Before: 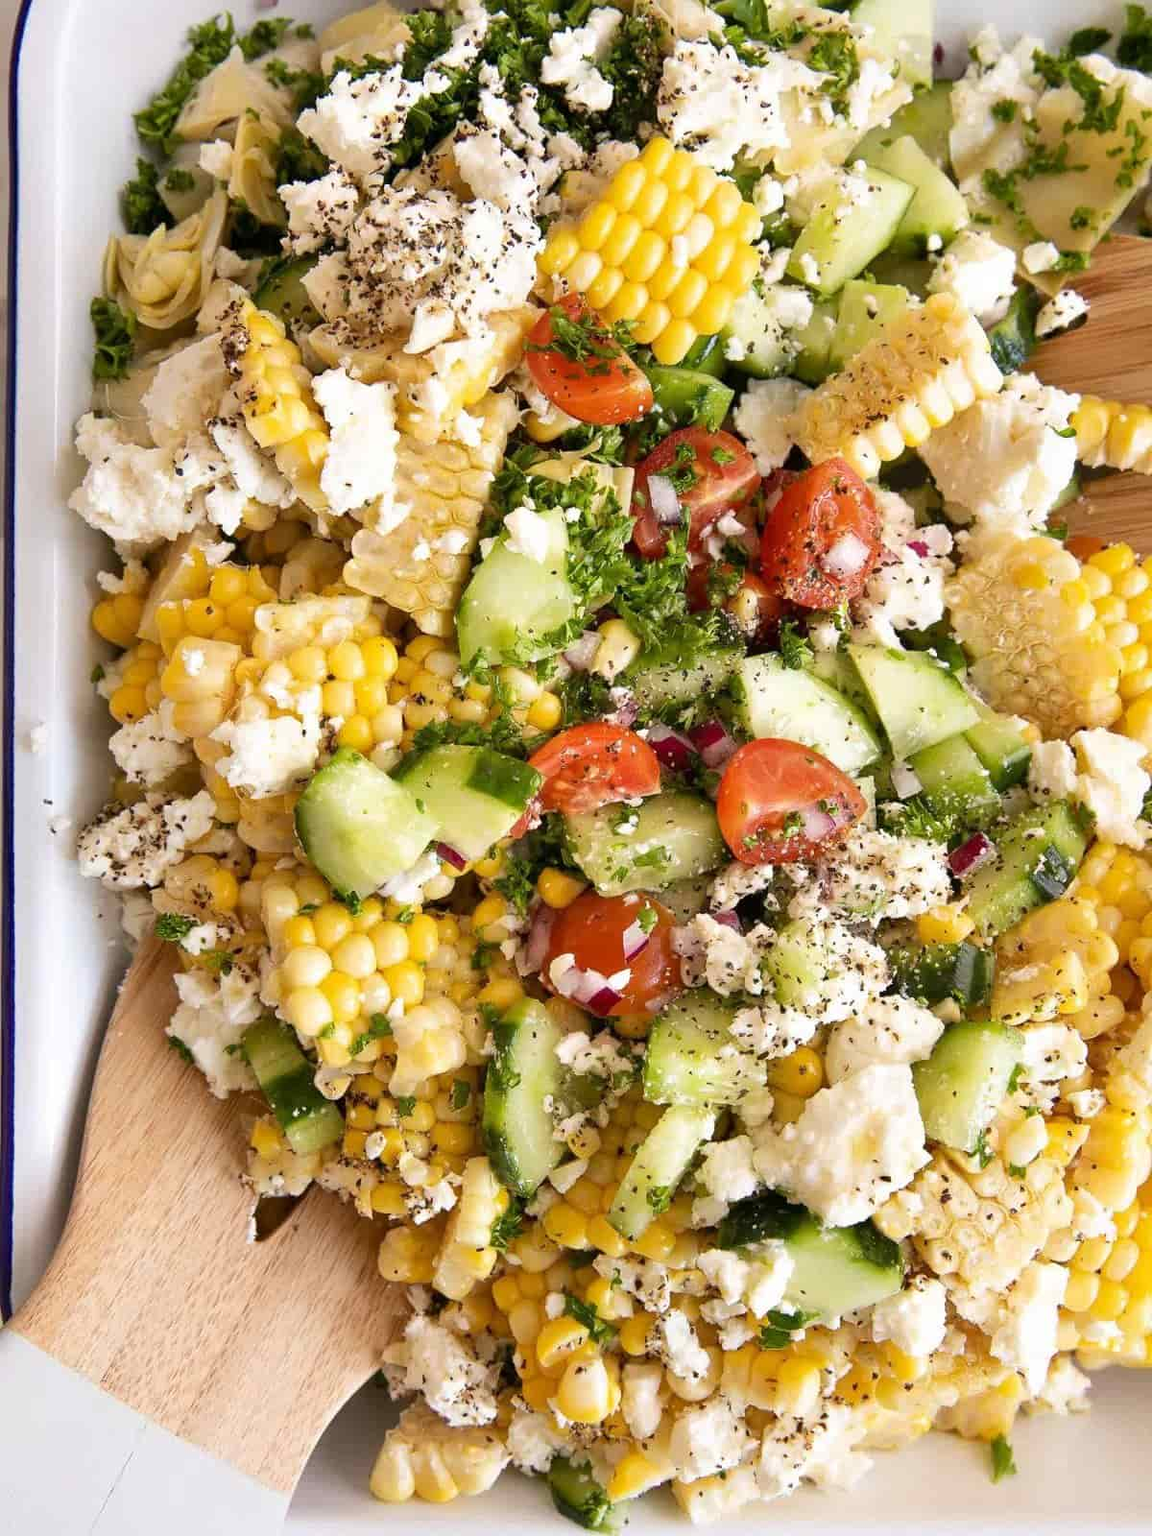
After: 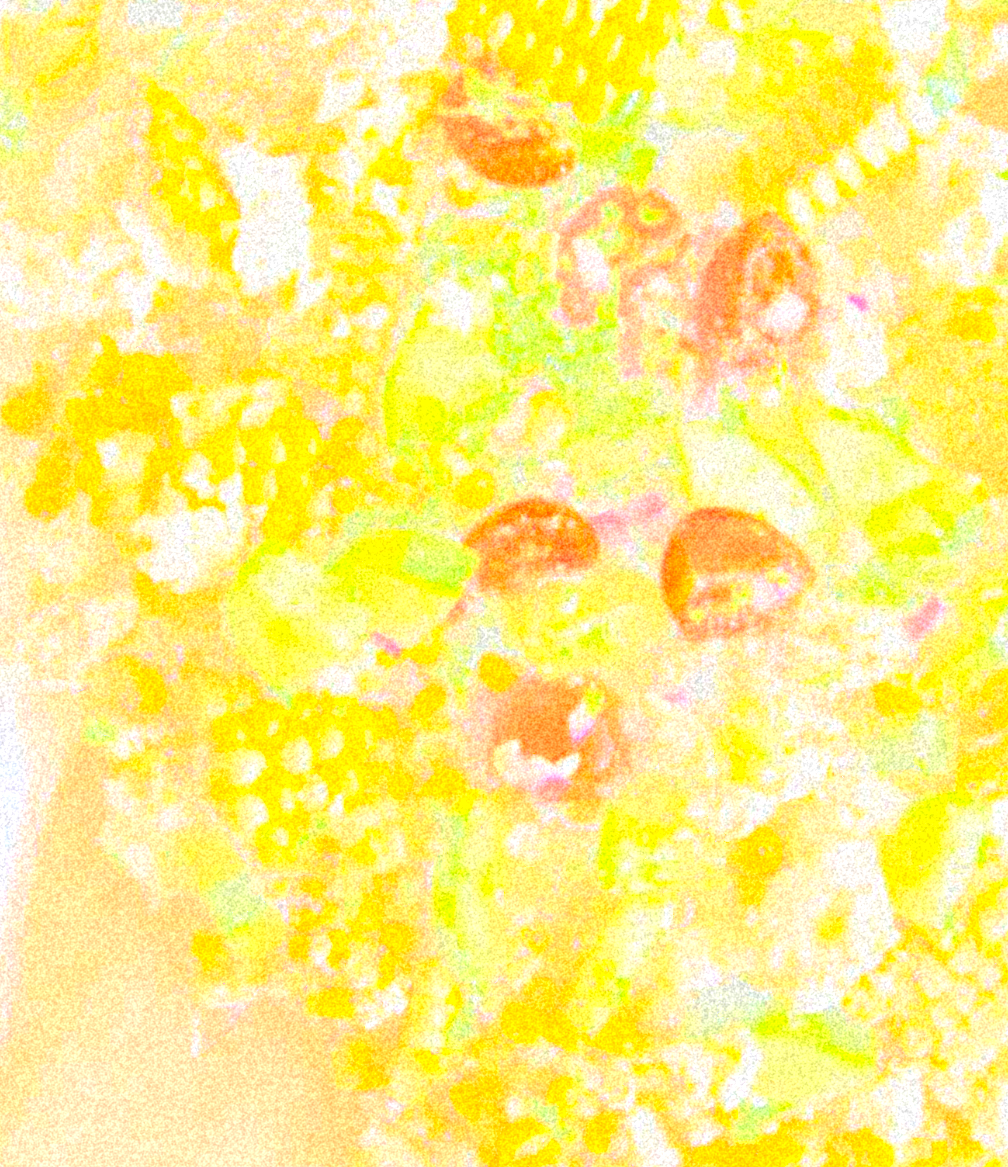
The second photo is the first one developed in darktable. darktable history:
sharpen: on, module defaults
global tonemap: drago (1, 100), detail 1
rotate and perspective: rotation -2.56°, automatic cropping off
local contrast: highlights 20%, detail 150%
crop: left 9.712%, top 16.928%, right 10.845%, bottom 12.332%
grain: coarseness 46.9 ISO, strength 50.21%, mid-tones bias 0%
contrast brightness saturation: contrast -0.99, brightness -0.17, saturation 0.75
